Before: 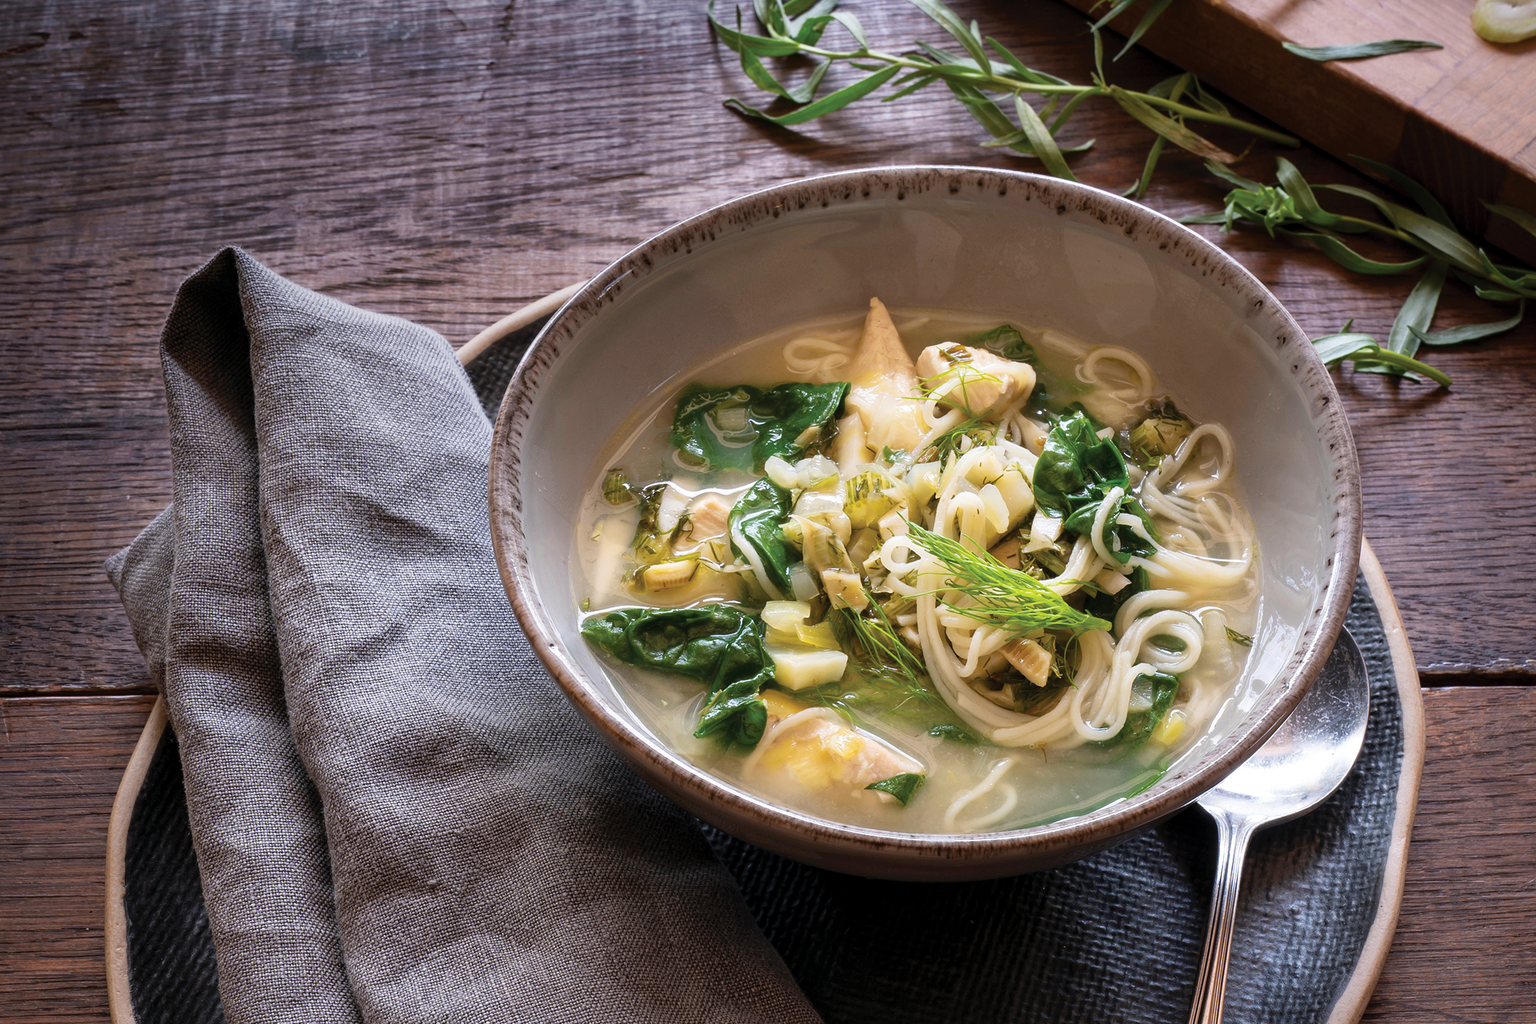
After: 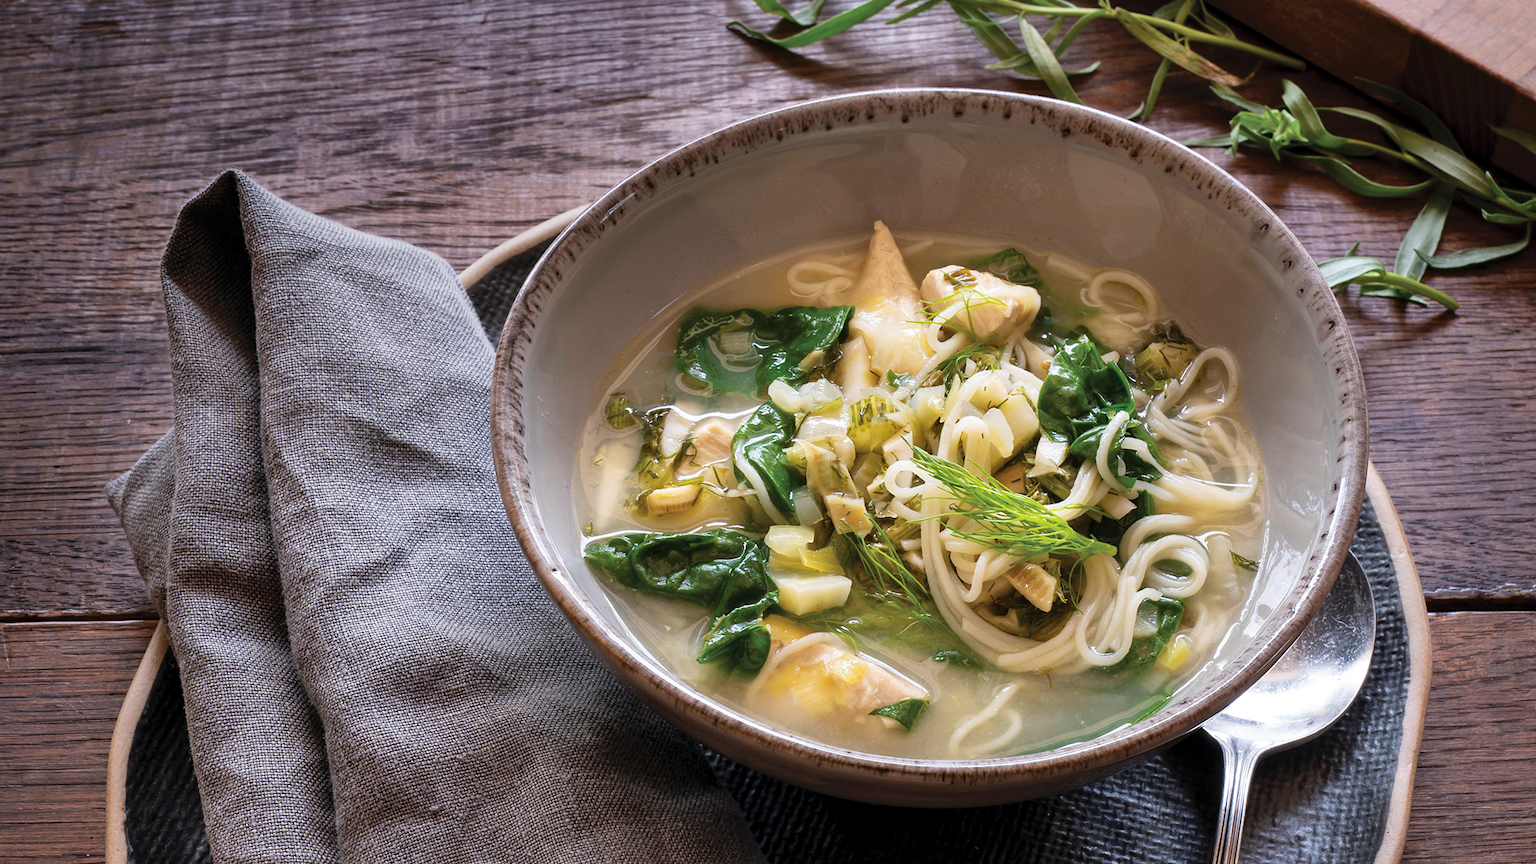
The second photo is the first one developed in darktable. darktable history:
shadows and highlights: low approximation 0.01, soften with gaussian
crop: top 7.625%, bottom 8.027%
